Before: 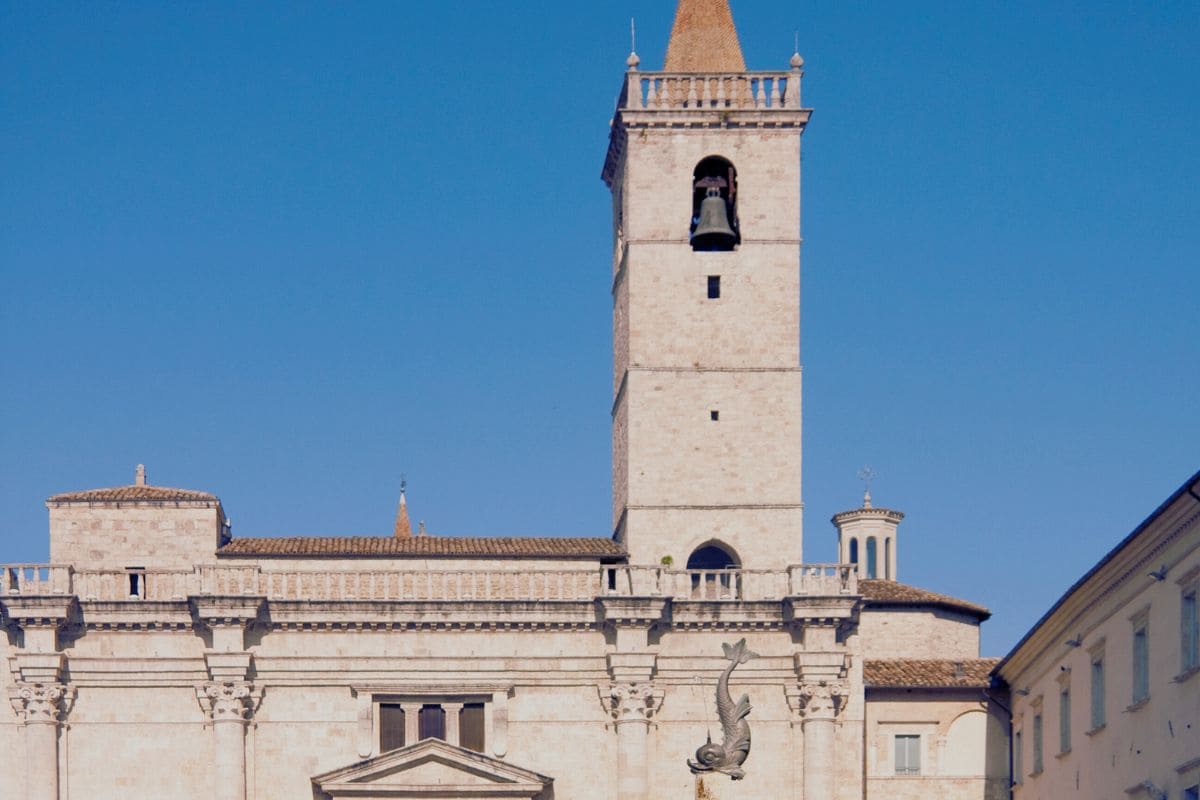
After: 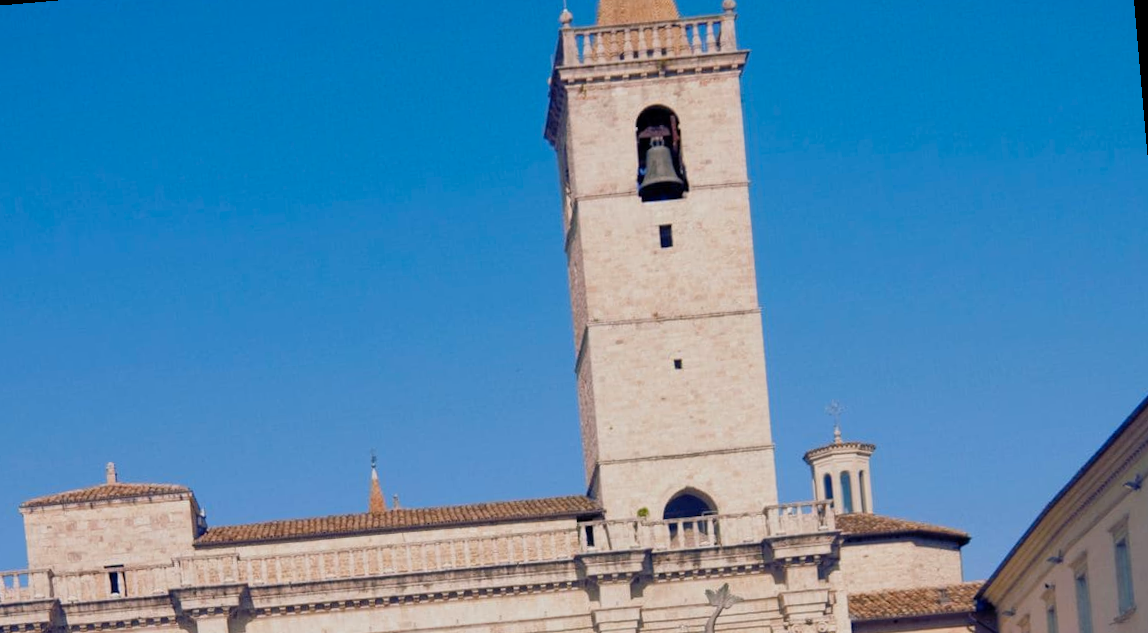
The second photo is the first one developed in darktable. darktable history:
rotate and perspective: rotation -4.98°, automatic cropping off
contrast brightness saturation: saturation 0.18
crop: left 5.596%, top 10.314%, right 3.534%, bottom 19.395%
